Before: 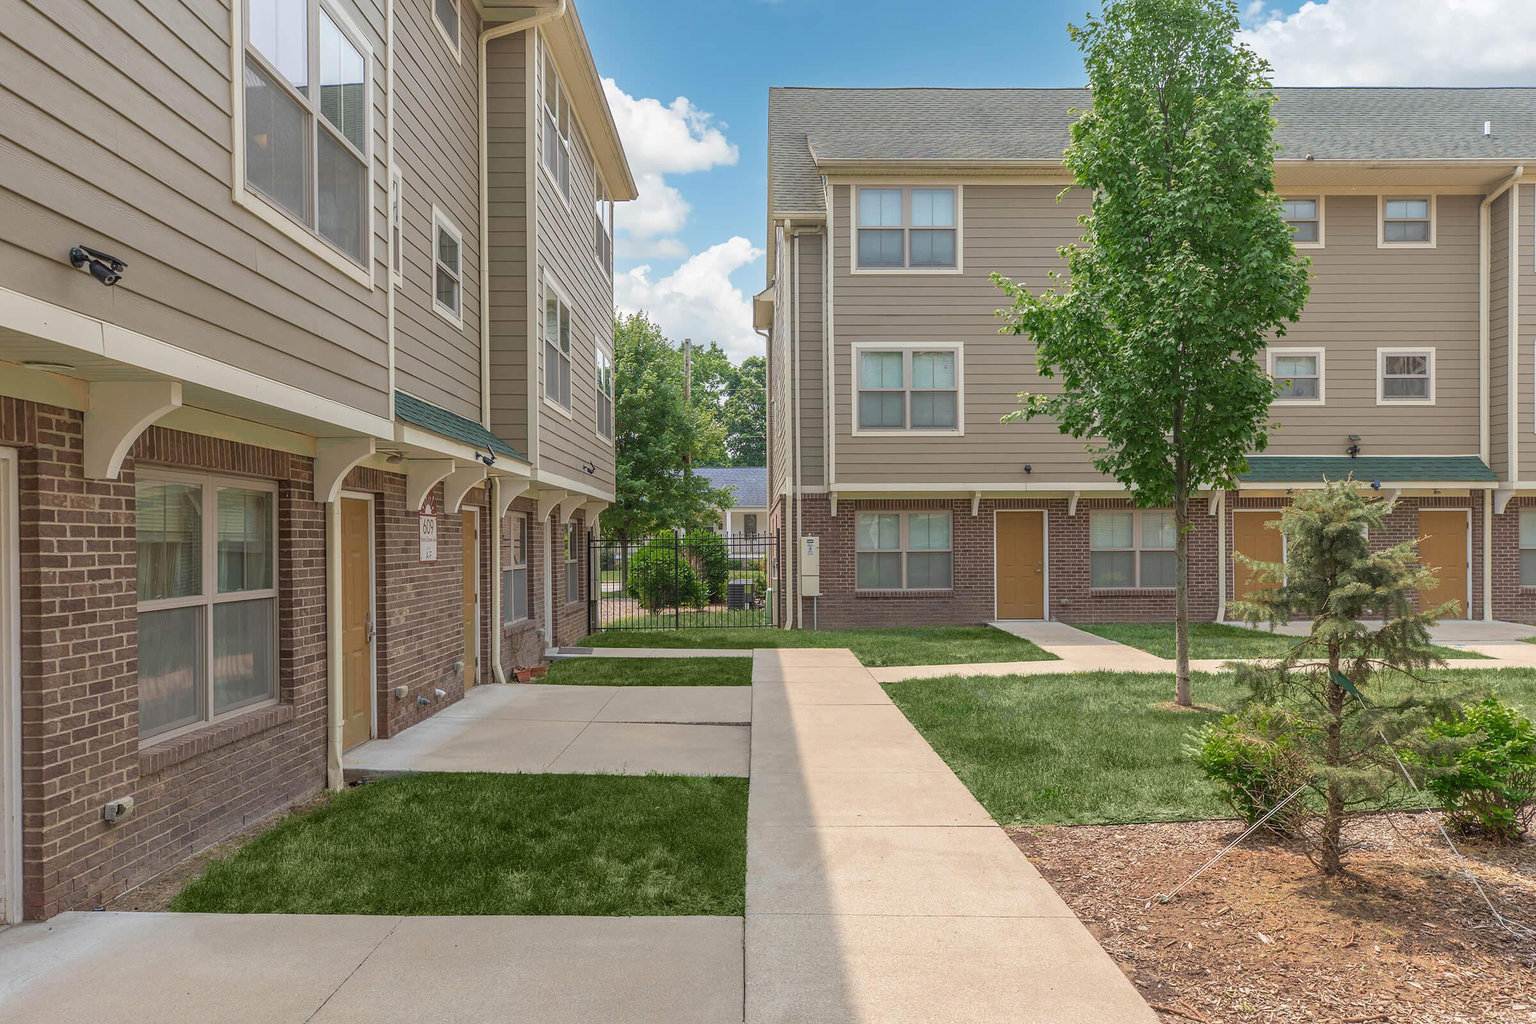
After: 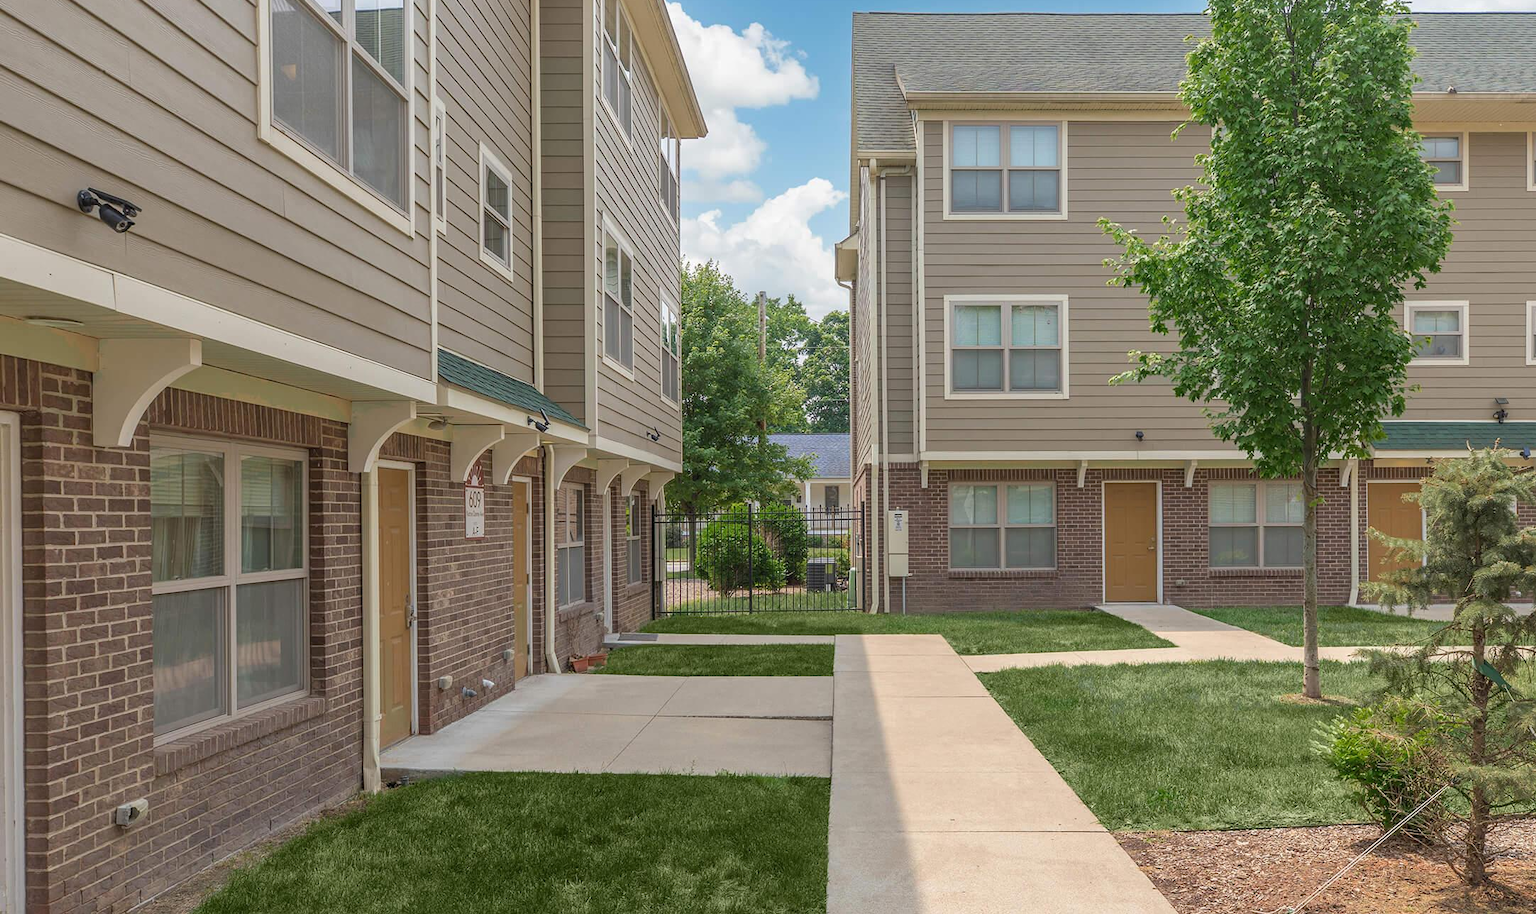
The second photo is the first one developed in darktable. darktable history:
crop: top 7.438%, right 9.786%, bottom 11.949%
